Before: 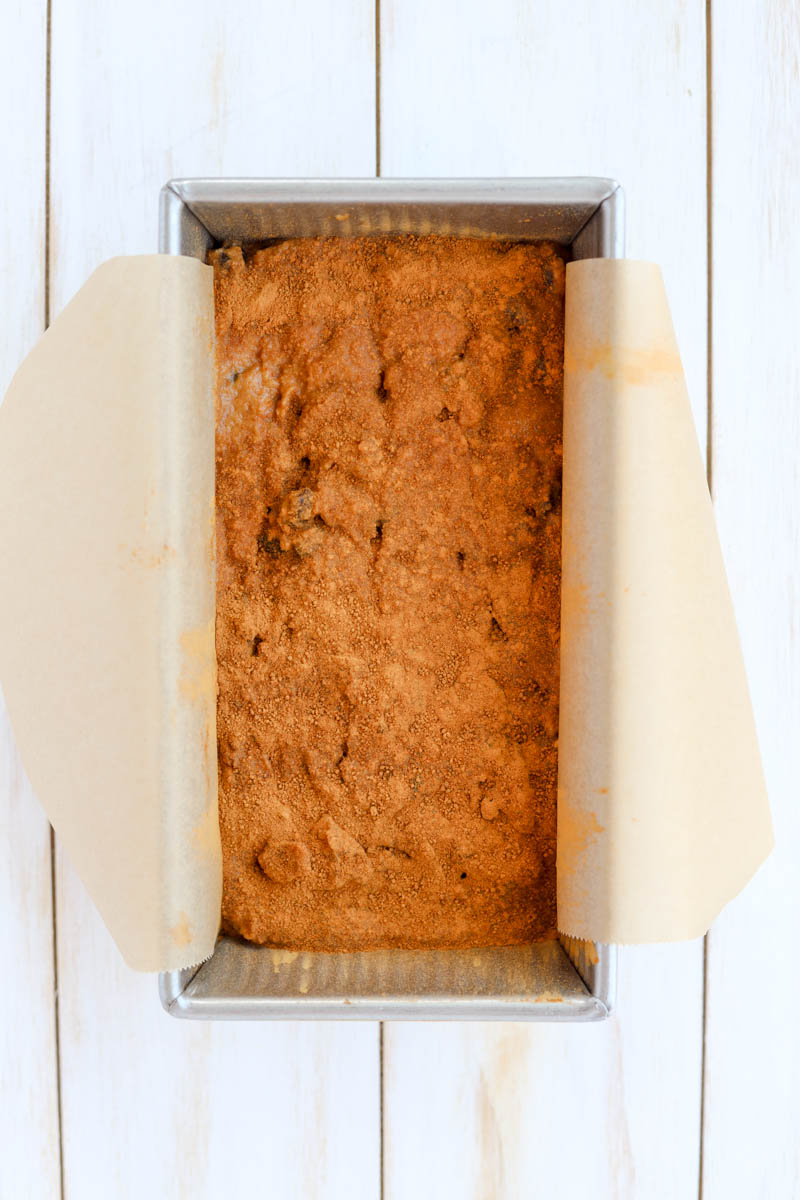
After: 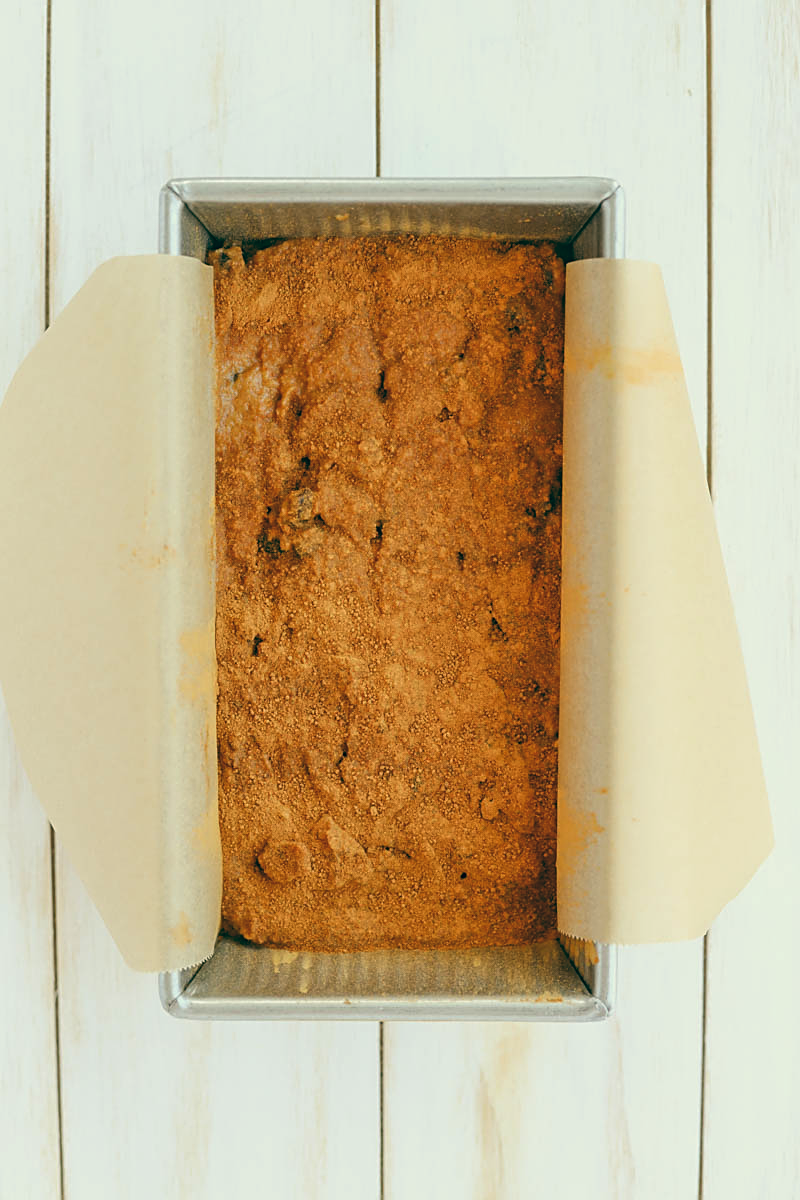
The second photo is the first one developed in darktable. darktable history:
color balance: lift [1.005, 0.99, 1.007, 1.01], gamma [1, 1.034, 1.032, 0.966], gain [0.873, 1.055, 1.067, 0.933]
sharpen: on, module defaults
